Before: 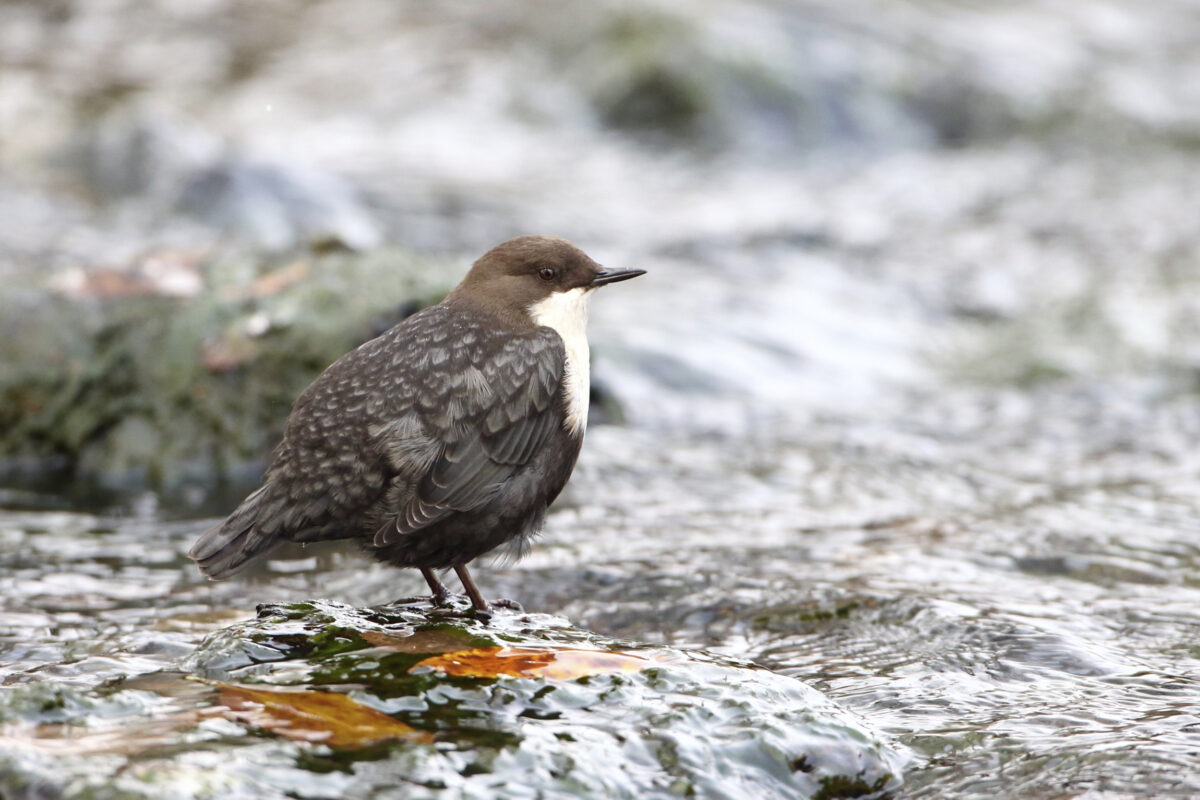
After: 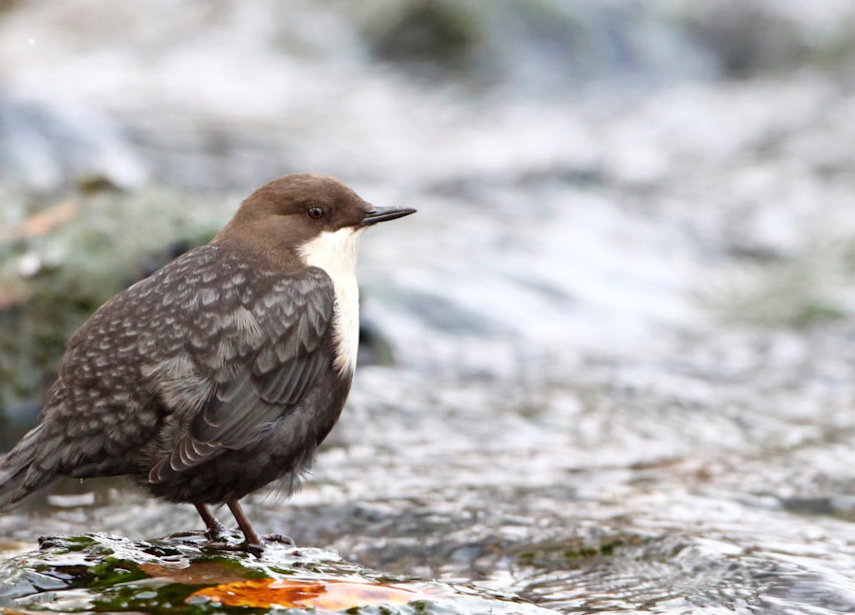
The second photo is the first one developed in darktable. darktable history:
crop: left 16.768%, top 8.653%, right 8.362%, bottom 12.485%
rotate and perspective: rotation 0.074°, lens shift (vertical) 0.096, lens shift (horizontal) -0.041, crop left 0.043, crop right 0.952, crop top 0.024, crop bottom 0.979
